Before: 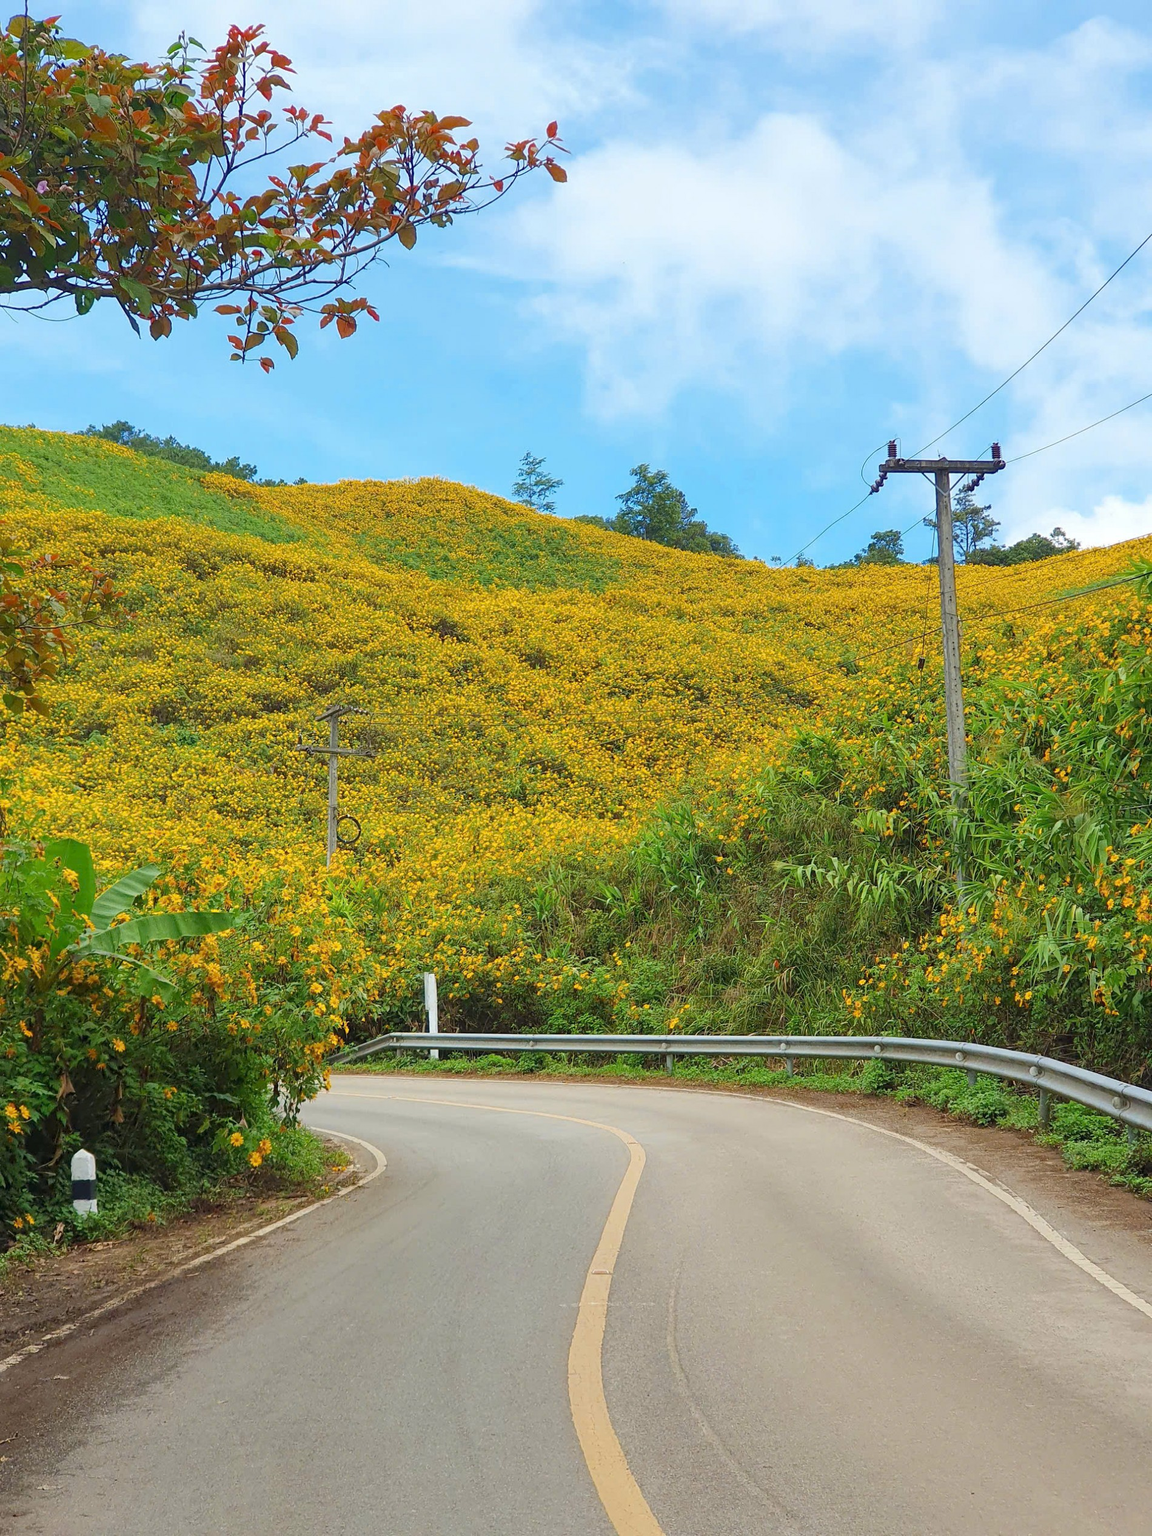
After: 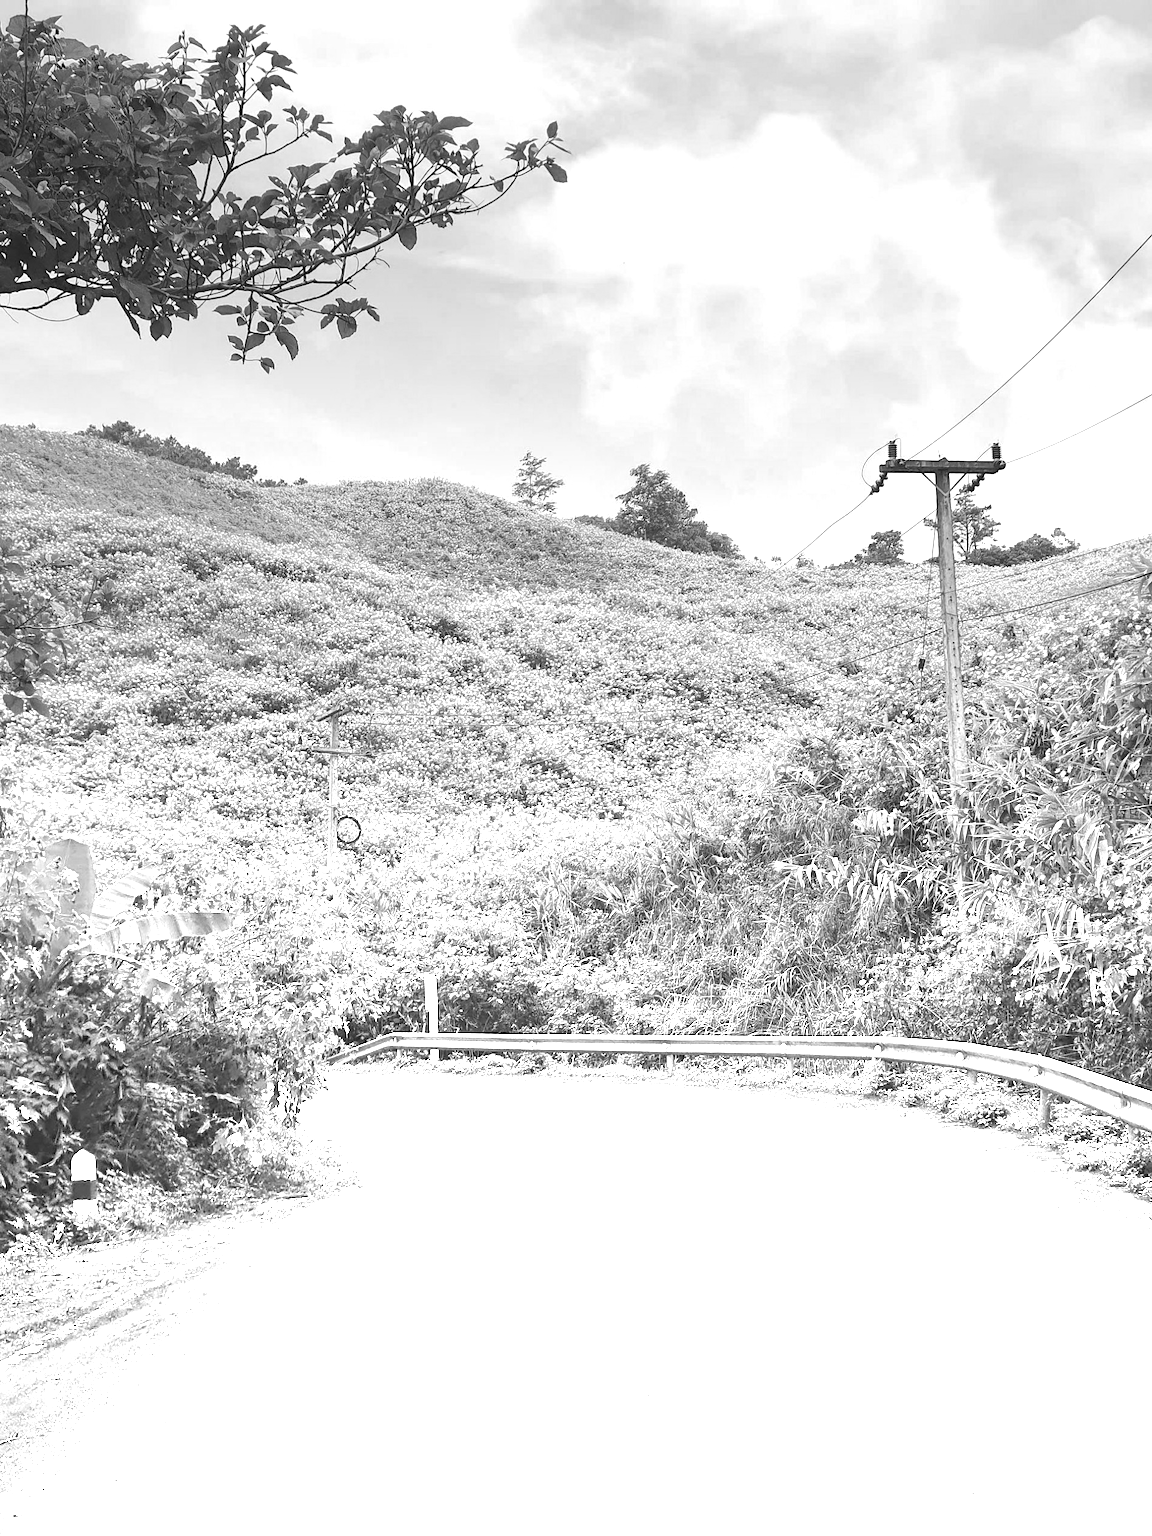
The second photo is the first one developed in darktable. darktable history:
graduated density: density -3.9 EV
color balance rgb: shadows lift › chroma 1%, shadows lift › hue 28.8°, power › hue 60°, highlights gain › chroma 1%, highlights gain › hue 60°, global offset › luminance 0.25%, perceptual saturation grading › highlights -20%, perceptual saturation grading › shadows 20%, perceptual brilliance grading › highlights 10%, perceptual brilliance grading › shadows -5%, global vibrance 19.67%
monochrome: on, module defaults
